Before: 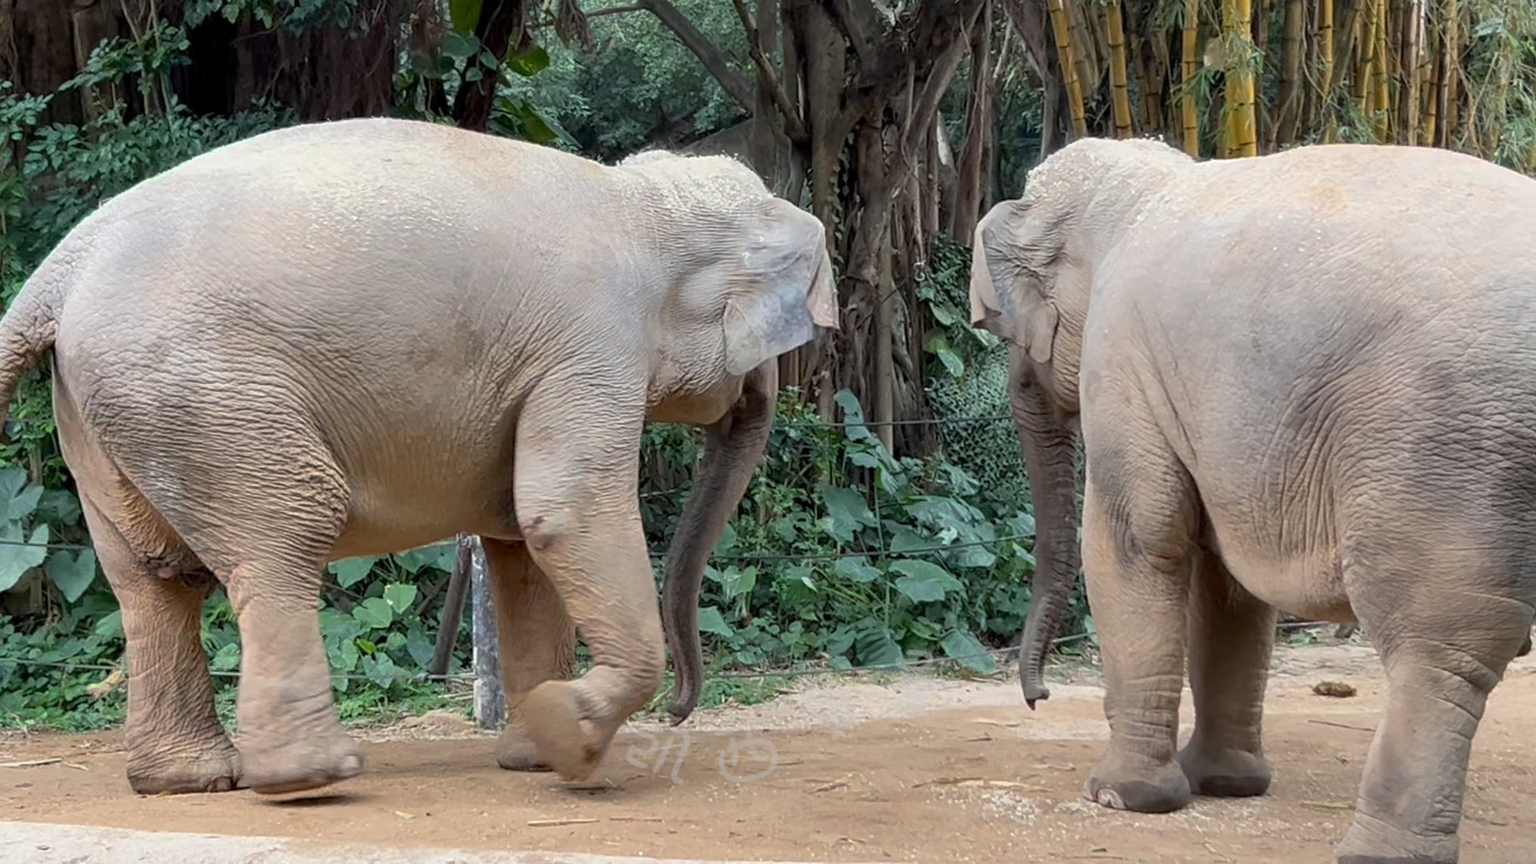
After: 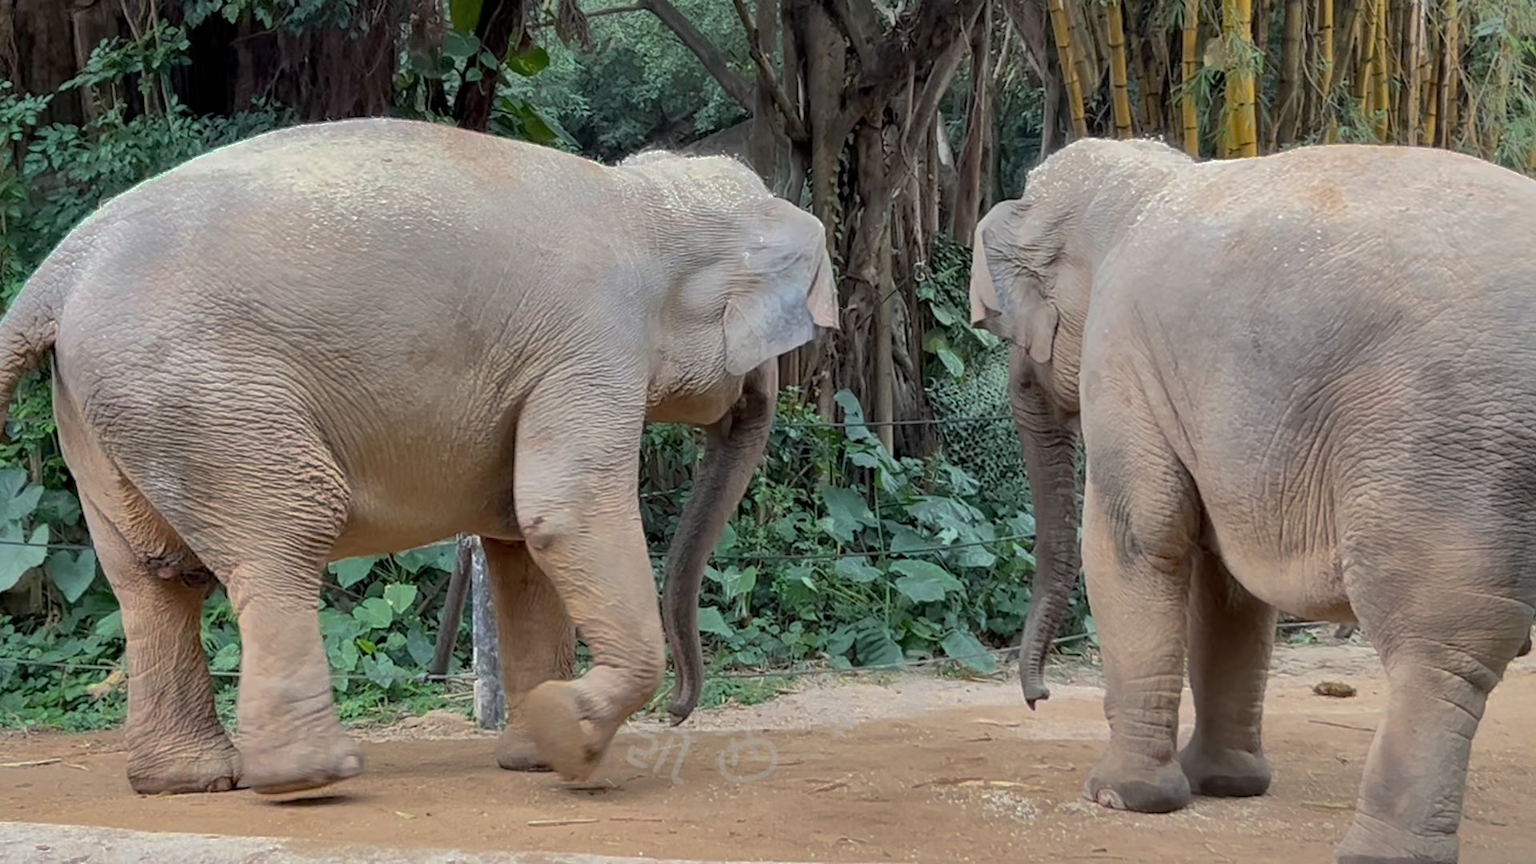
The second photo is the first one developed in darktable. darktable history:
exposure: exposure 0.018 EV, compensate exposure bias true, compensate highlight preservation false
shadows and highlights: shadows 25.98, highlights -71.38
